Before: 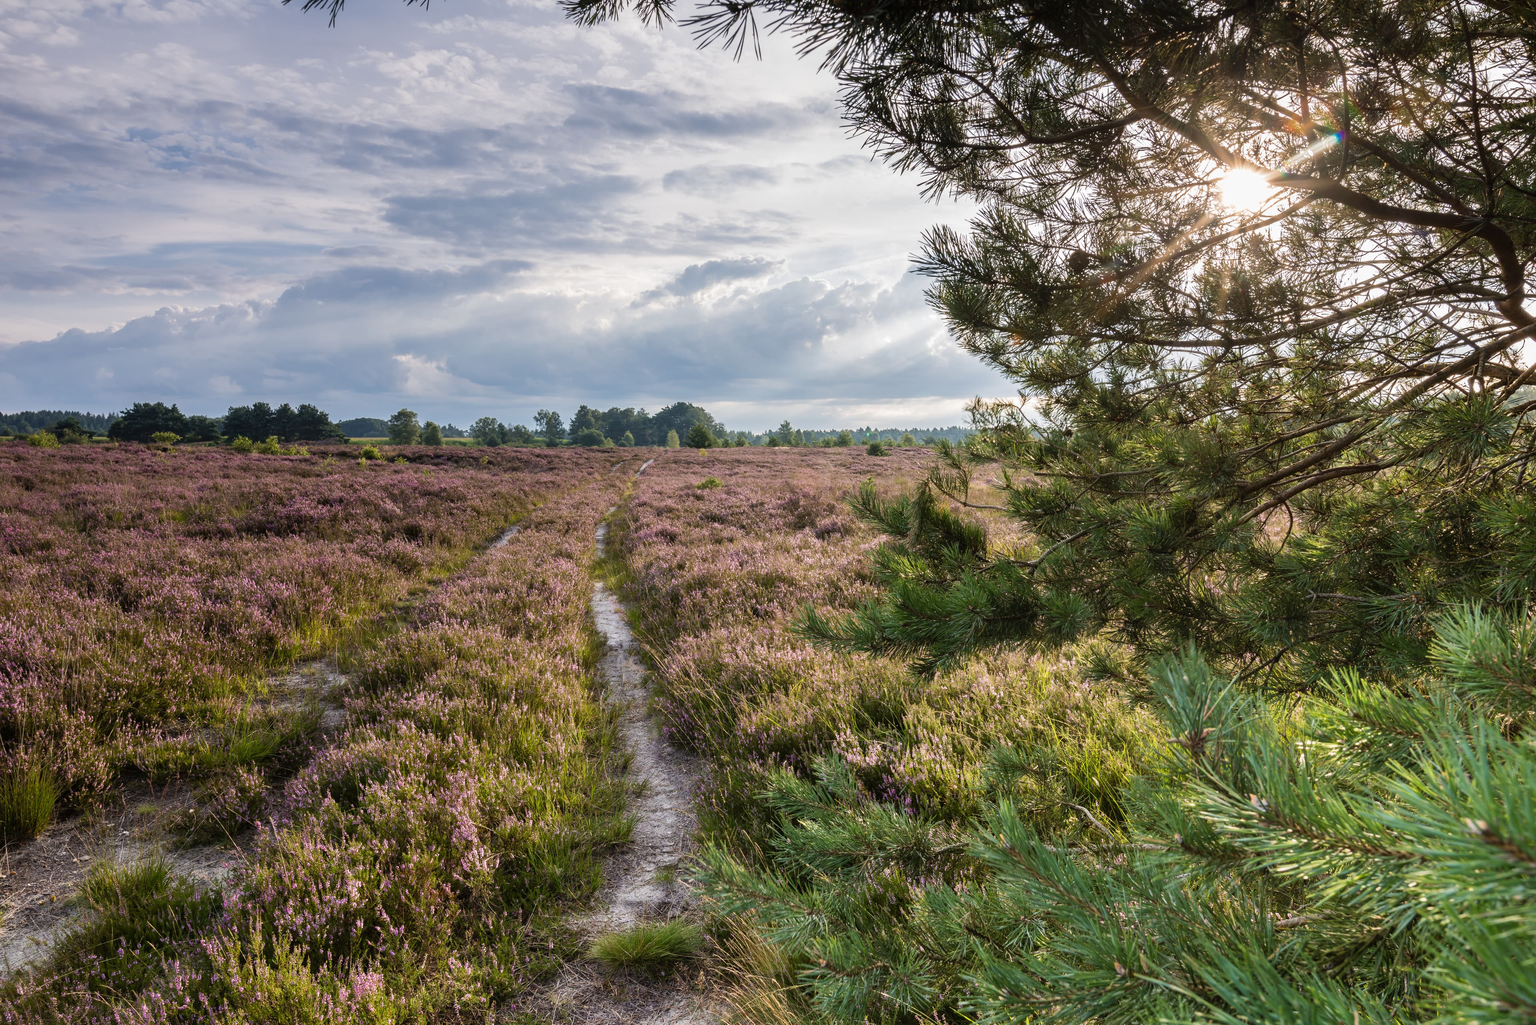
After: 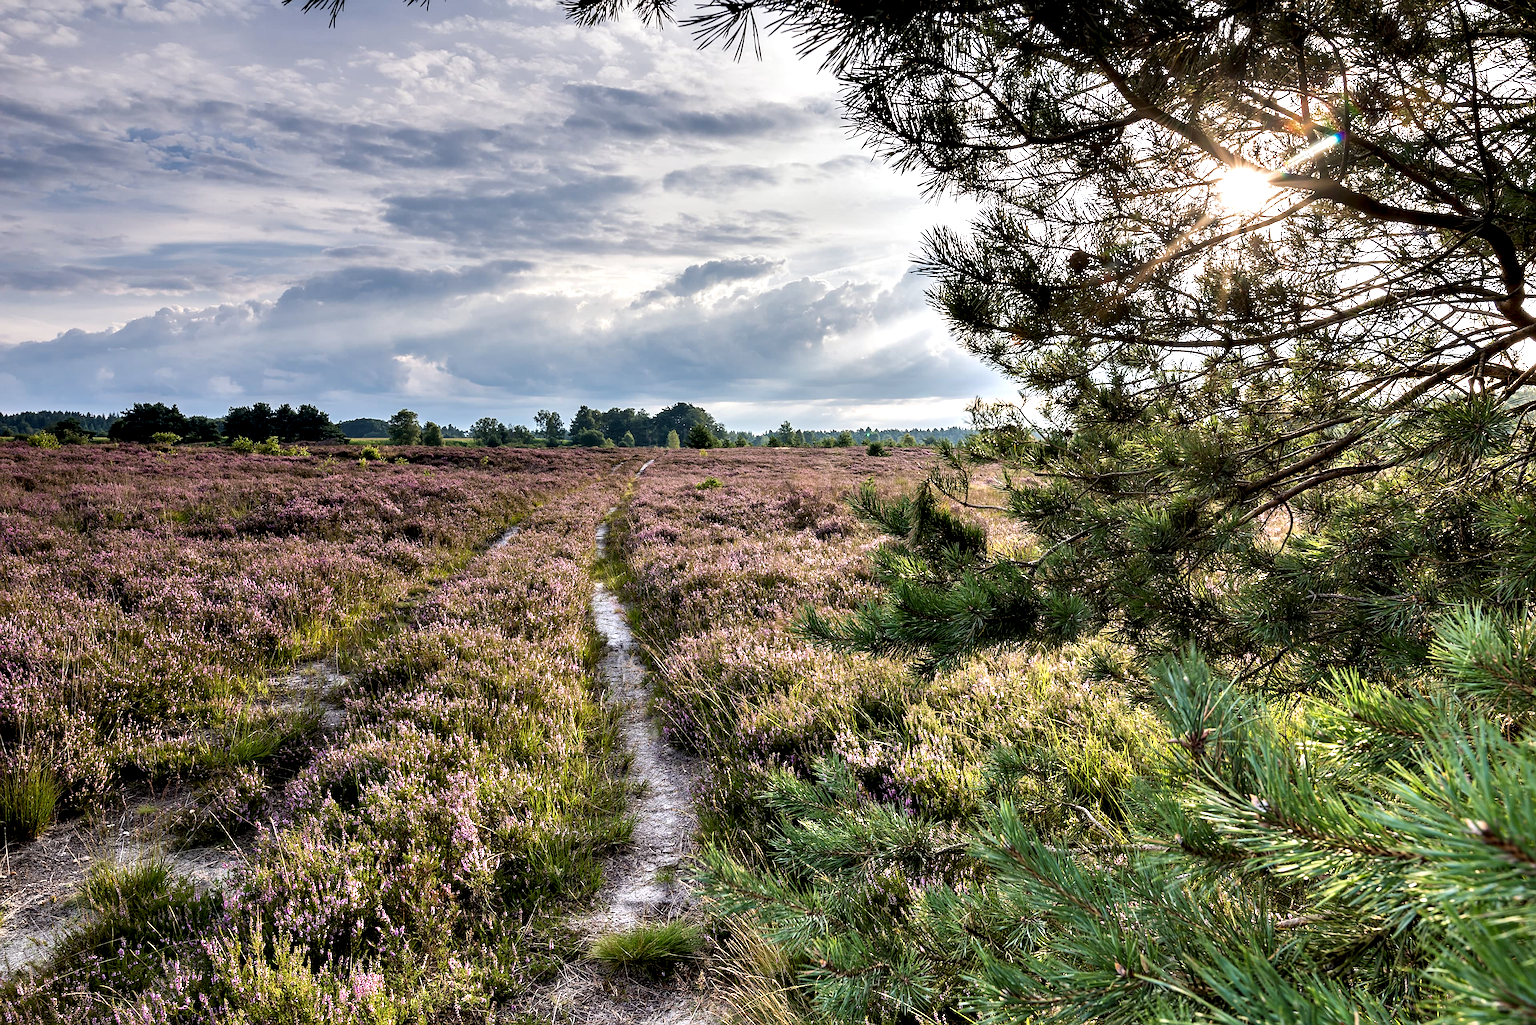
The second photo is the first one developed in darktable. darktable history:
sharpen: on, module defaults
contrast equalizer: y [[0.6 ×6], [0.55 ×6], [0 ×6], [0 ×6], [0 ×6]]
tone equalizer: on, module defaults
